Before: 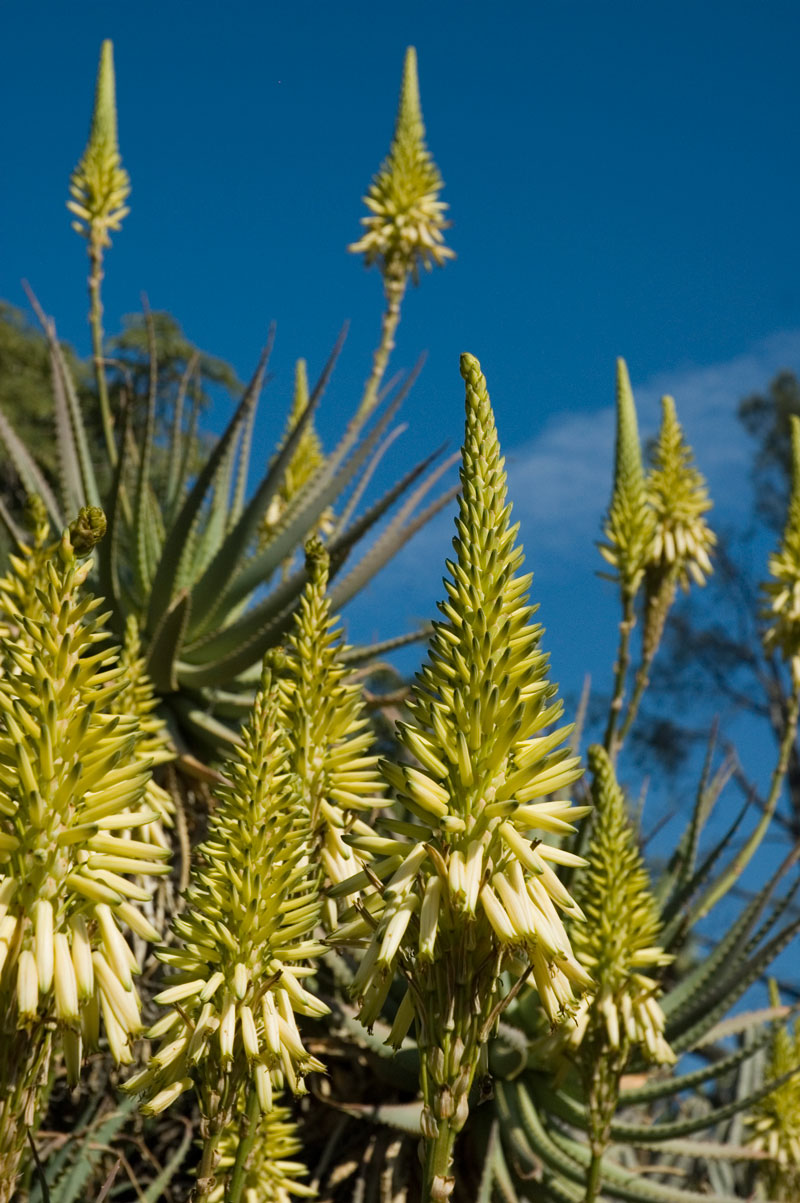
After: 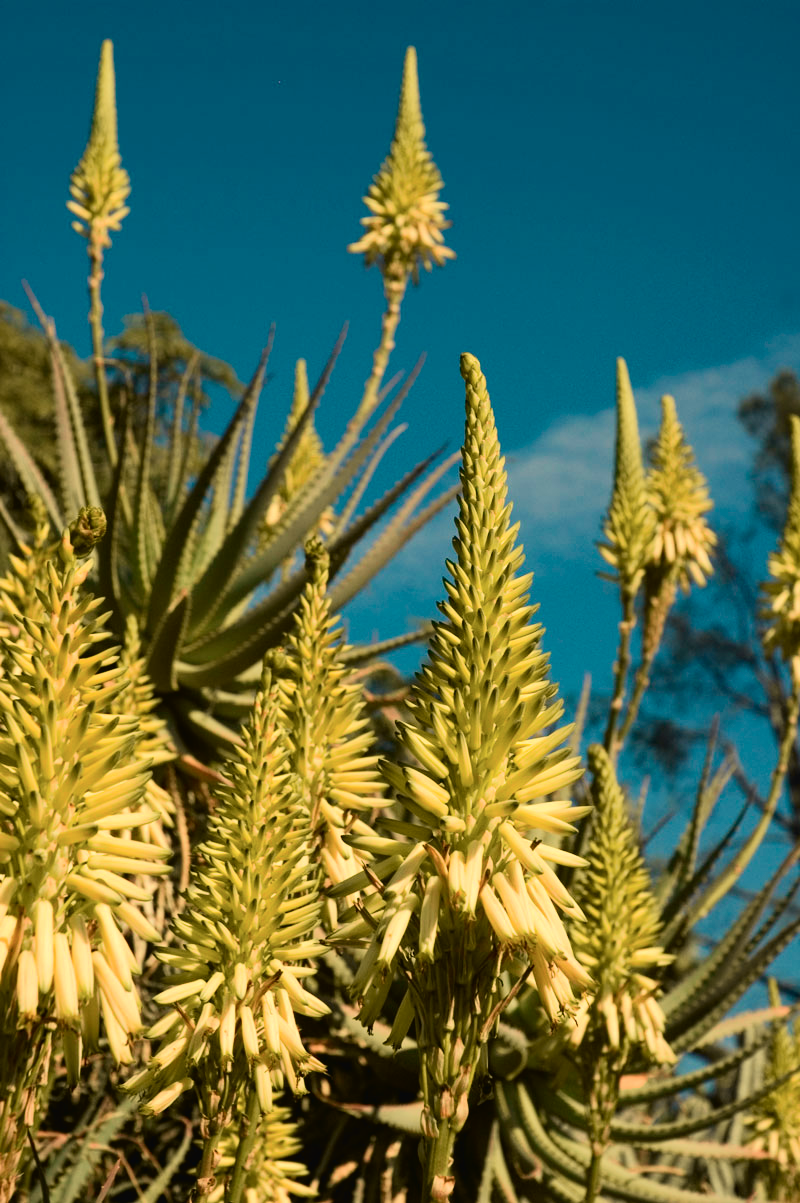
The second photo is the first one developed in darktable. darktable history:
white balance: red 1.138, green 0.996, blue 0.812
tone curve: curves: ch0 [(0, 0.018) (0.061, 0.041) (0.205, 0.191) (0.289, 0.292) (0.39, 0.424) (0.493, 0.551) (0.666, 0.743) (0.795, 0.841) (1, 0.998)]; ch1 [(0, 0) (0.385, 0.343) (0.439, 0.415) (0.494, 0.498) (0.501, 0.501) (0.51, 0.496) (0.548, 0.554) (0.586, 0.61) (0.684, 0.658) (0.783, 0.804) (1, 1)]; ch2 [(0, 0) (0.304, 0.31) (0.403, 0.399) (0.441, 0.428) (0.47, 0.469) (0.498, 0.496) (0.524, 0.538) (0.566, 0.588) (0.648, 0.665) (0.697, 0.699) (1, 1)], color space Lab, independent channels, preserve colors none
